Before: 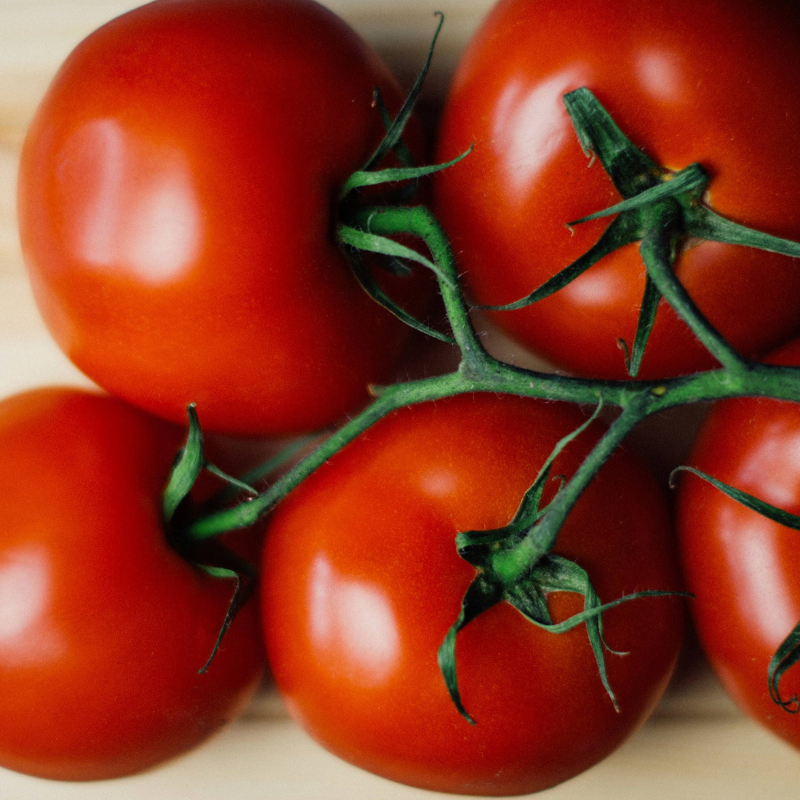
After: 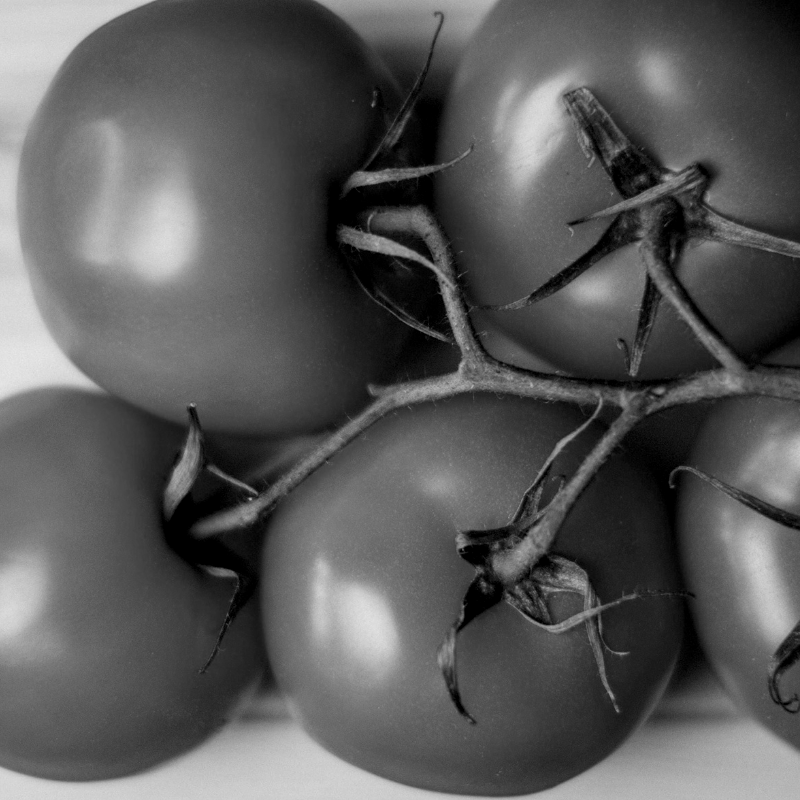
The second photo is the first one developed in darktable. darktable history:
local contrast: on, module defaults
monochrome: on, module defaults
